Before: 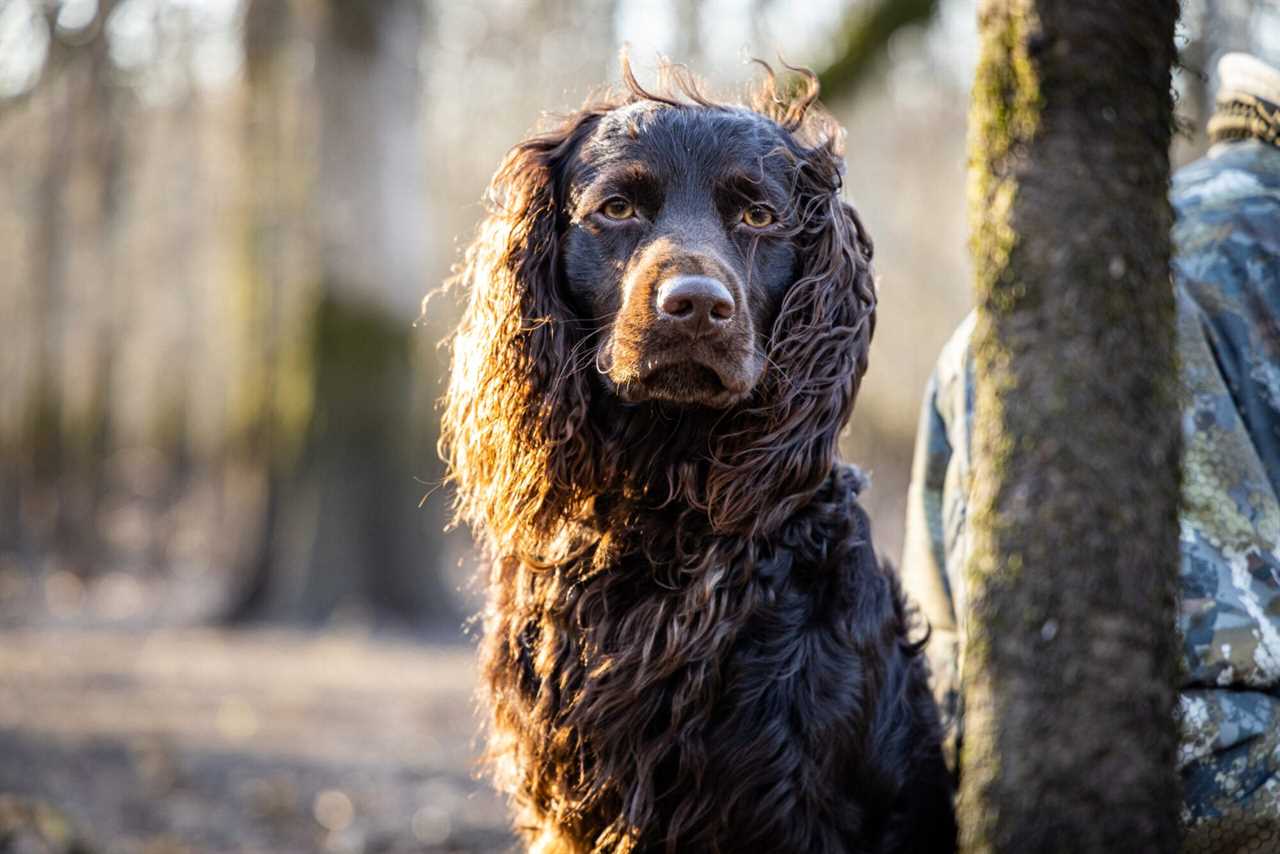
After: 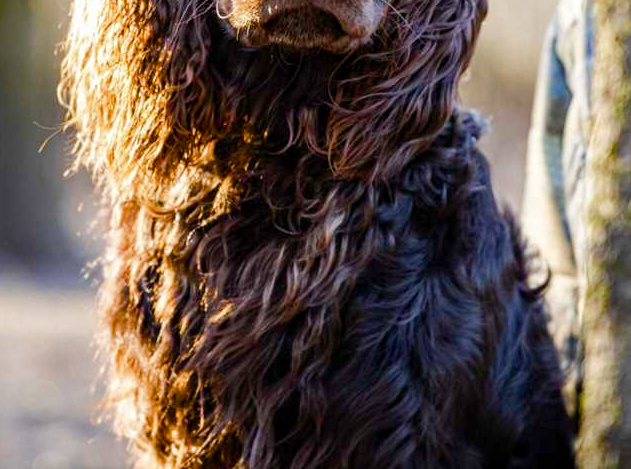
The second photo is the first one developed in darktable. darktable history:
contrast brightness saturation: saturation -0.063
color balance rgb: perceptual saturation grading › global saturation 24.807%, perceptual saturation grading › highlights -50.714%, perceptual saturation grading › mid-tones 19.675%, perceptual saturation grading › shadows 60.633%, perceptual brilliance grading › mid-tones 10.84%, perceptual brilliance grading › shadows 14.712%
crop: left 29.751%, top 41.592%, right 20.92%, bottom 3.467%
